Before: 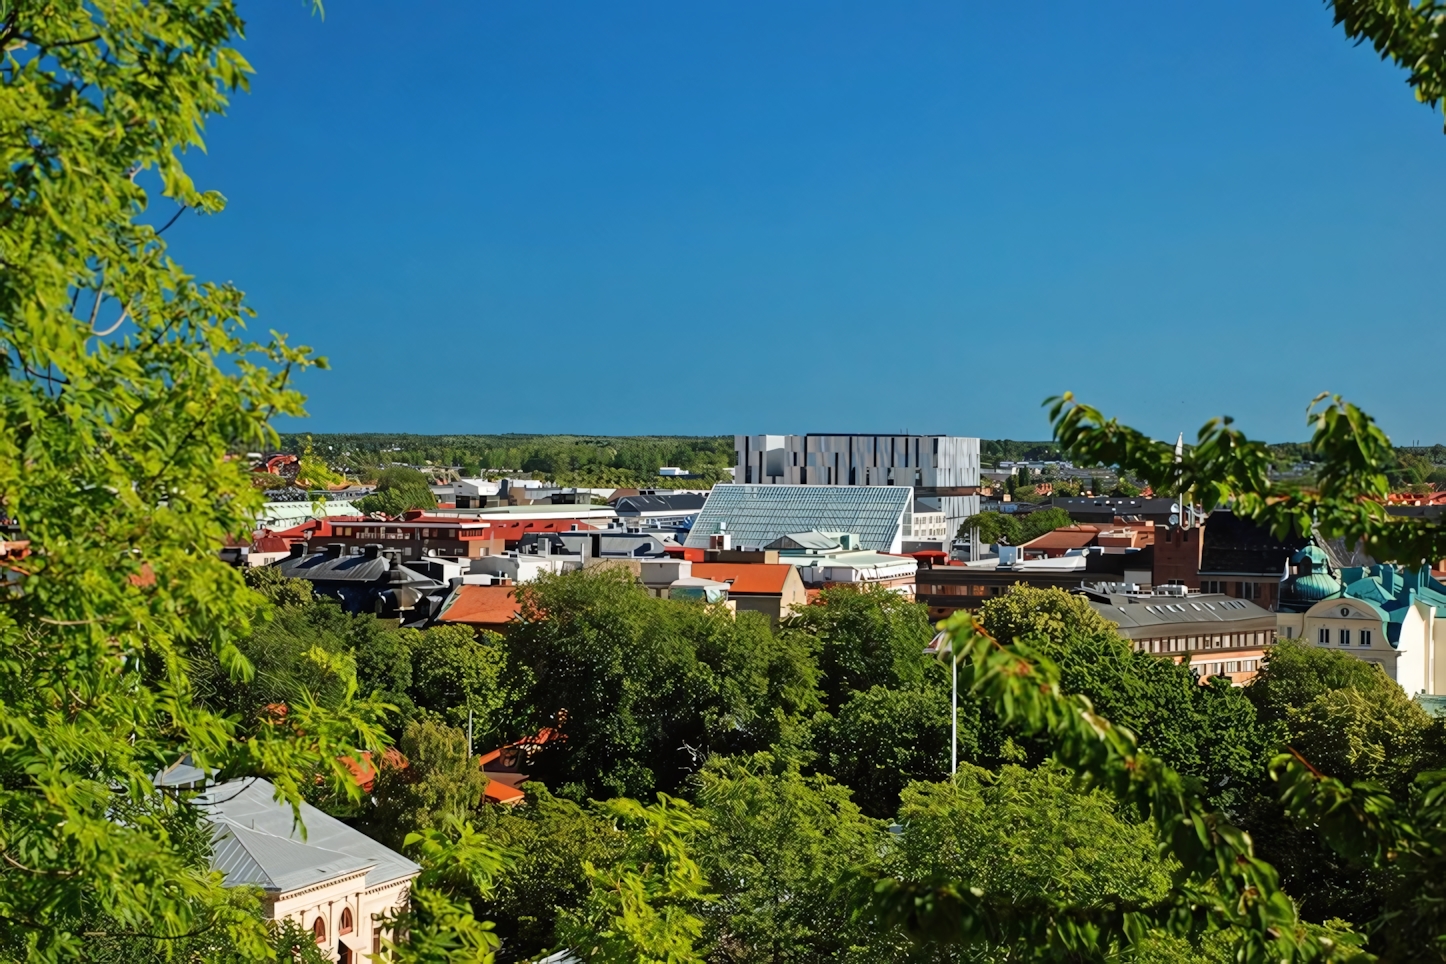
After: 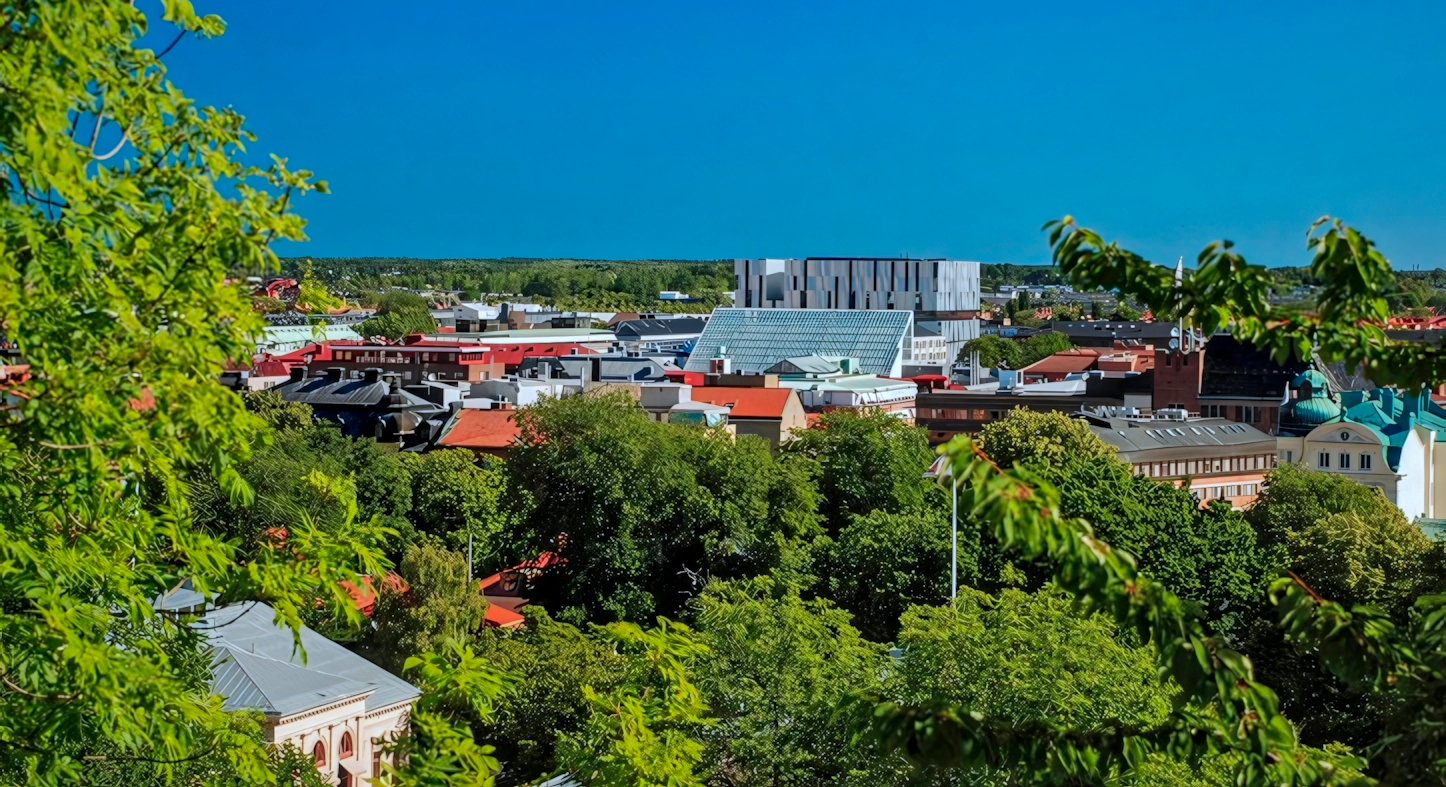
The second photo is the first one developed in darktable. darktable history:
crop and rotate: top 18.341%
shadows and highlights: shadows 39.84, highlights -59.73
local contrast: on, module defaults
color calibration: output R [0.972, 0.068, -0.094, 0], output G [-0.178, 1.216, -0.086, 0], output B [0.095, -0.136, 0.98, 0], illuminant as shot in camera, x 0.365, y 0.378, temperature 4427.59 K, gamut compression 0.975
